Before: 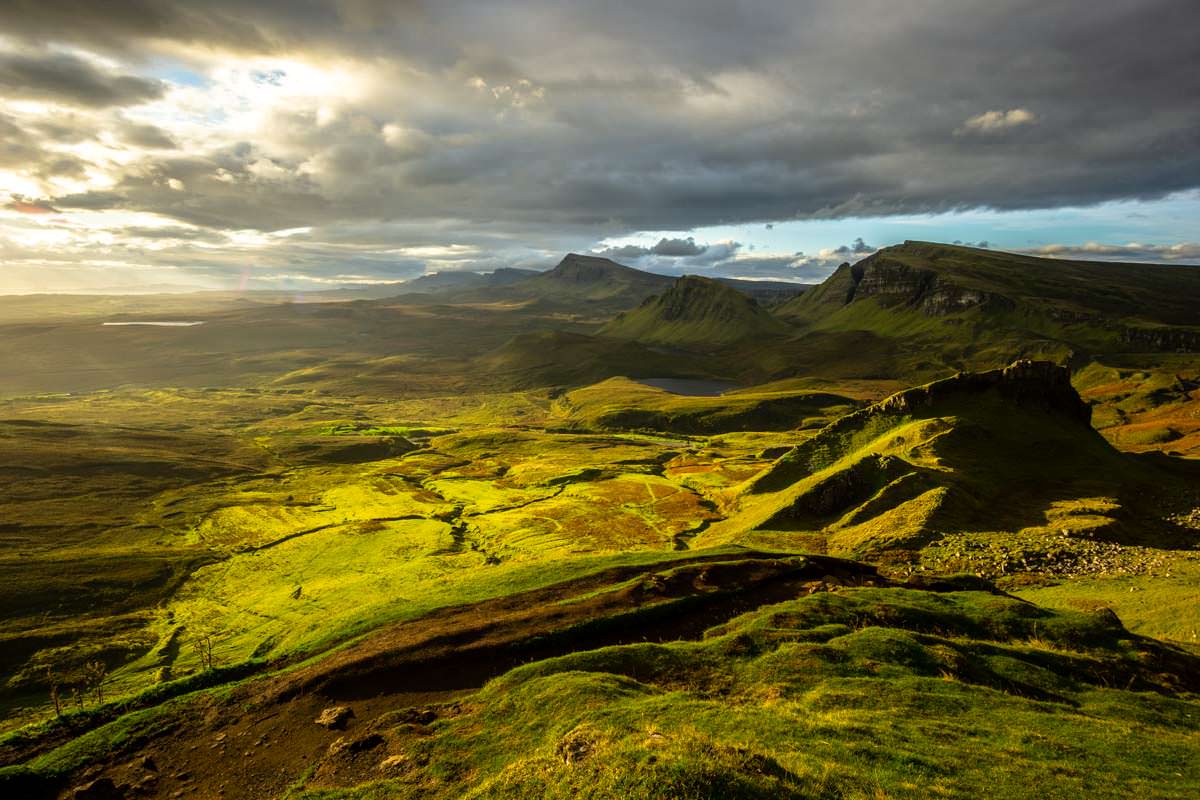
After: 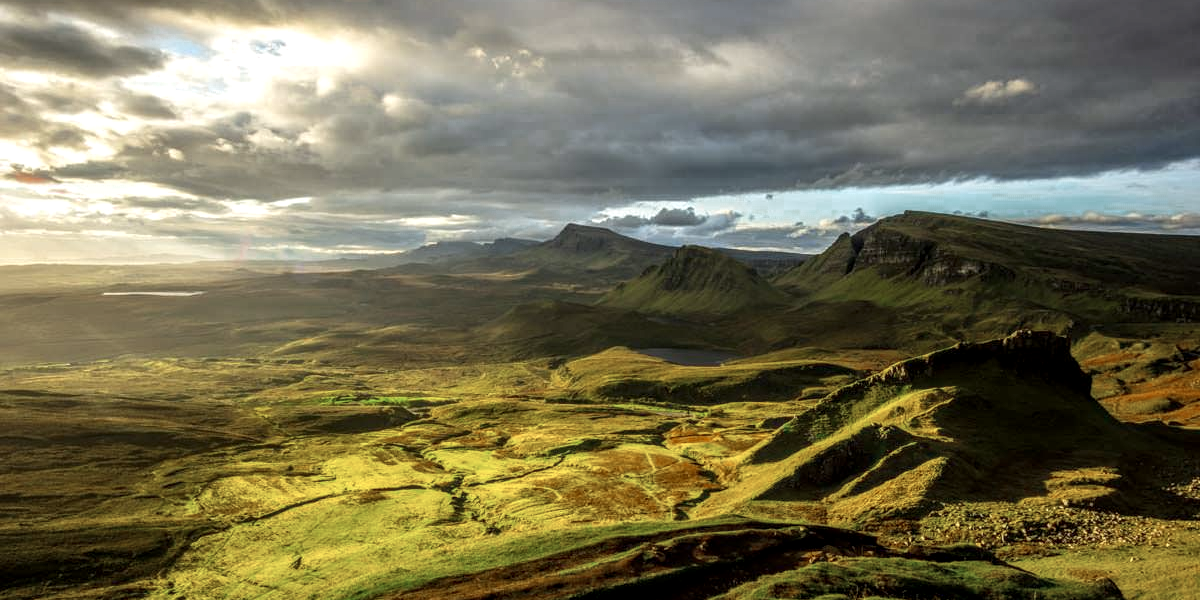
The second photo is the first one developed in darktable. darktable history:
crop: top 3.831%, bottom 21.169%
local contrast: highlights 55%, shadows 51%, detail 130%, midtone range 0.454
color zones: curves: ch0 [(0, 0.5) (0.125, 0.4) (0.25, 0.5) (0.375, 0.4) (0.5, 0.4) (0.625, 0.6) (0.75, 0.6) (0.875, 0.5)]; ch1 [(0, 0.4) (0.125, 0.5) (0.25, 0.4) (0.375, 0.4) (0.5, 0.4) (0.625, 0.4) (0.75, 0.5) (0.875, 0.4)]; ch2 [(0, 0.6) (0.125, 0.5) (0.25, 0.5) (0.375, 0.6) (0.5, 0.6) (0.625, 0.5) (0.75, 0.5) (0.875, 0.5)]
